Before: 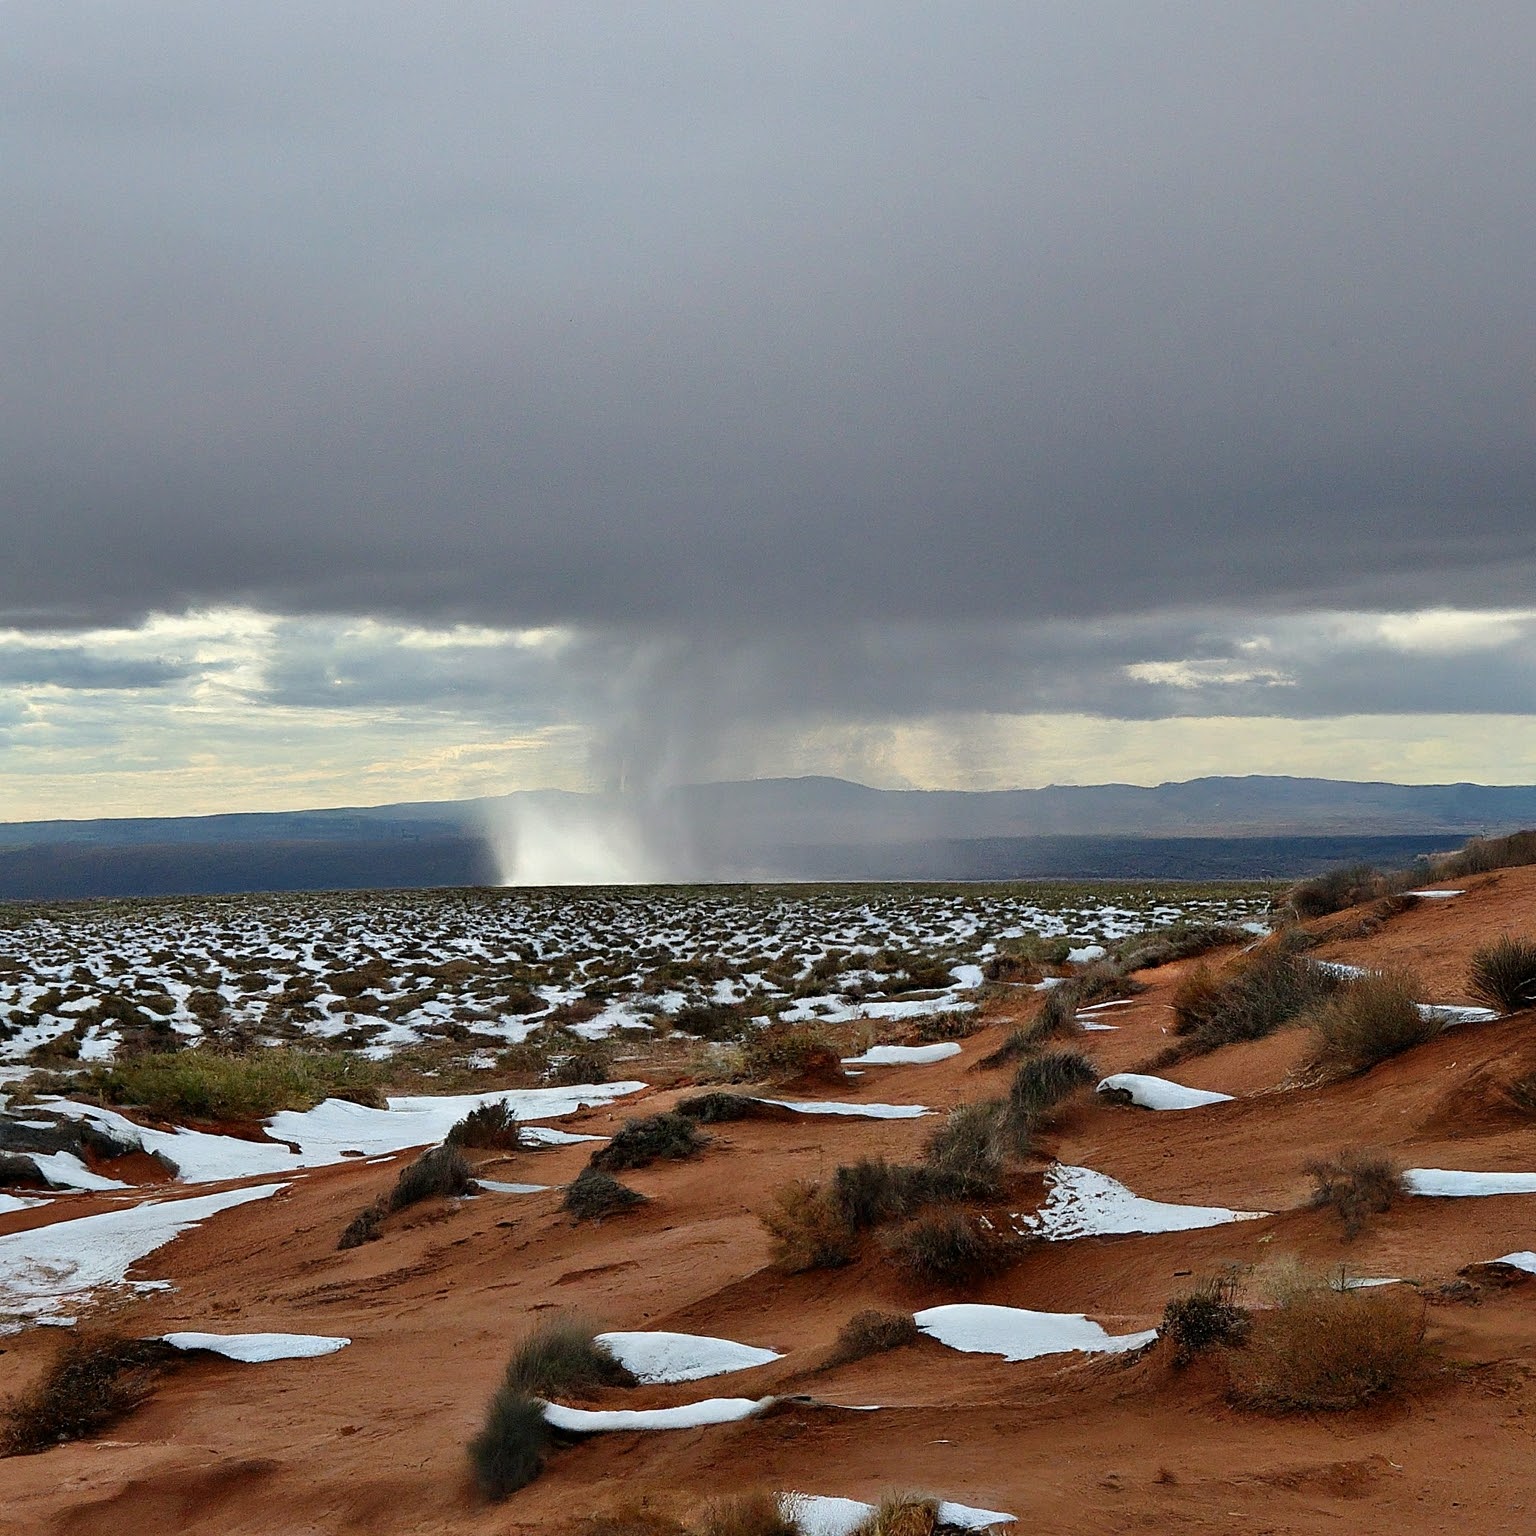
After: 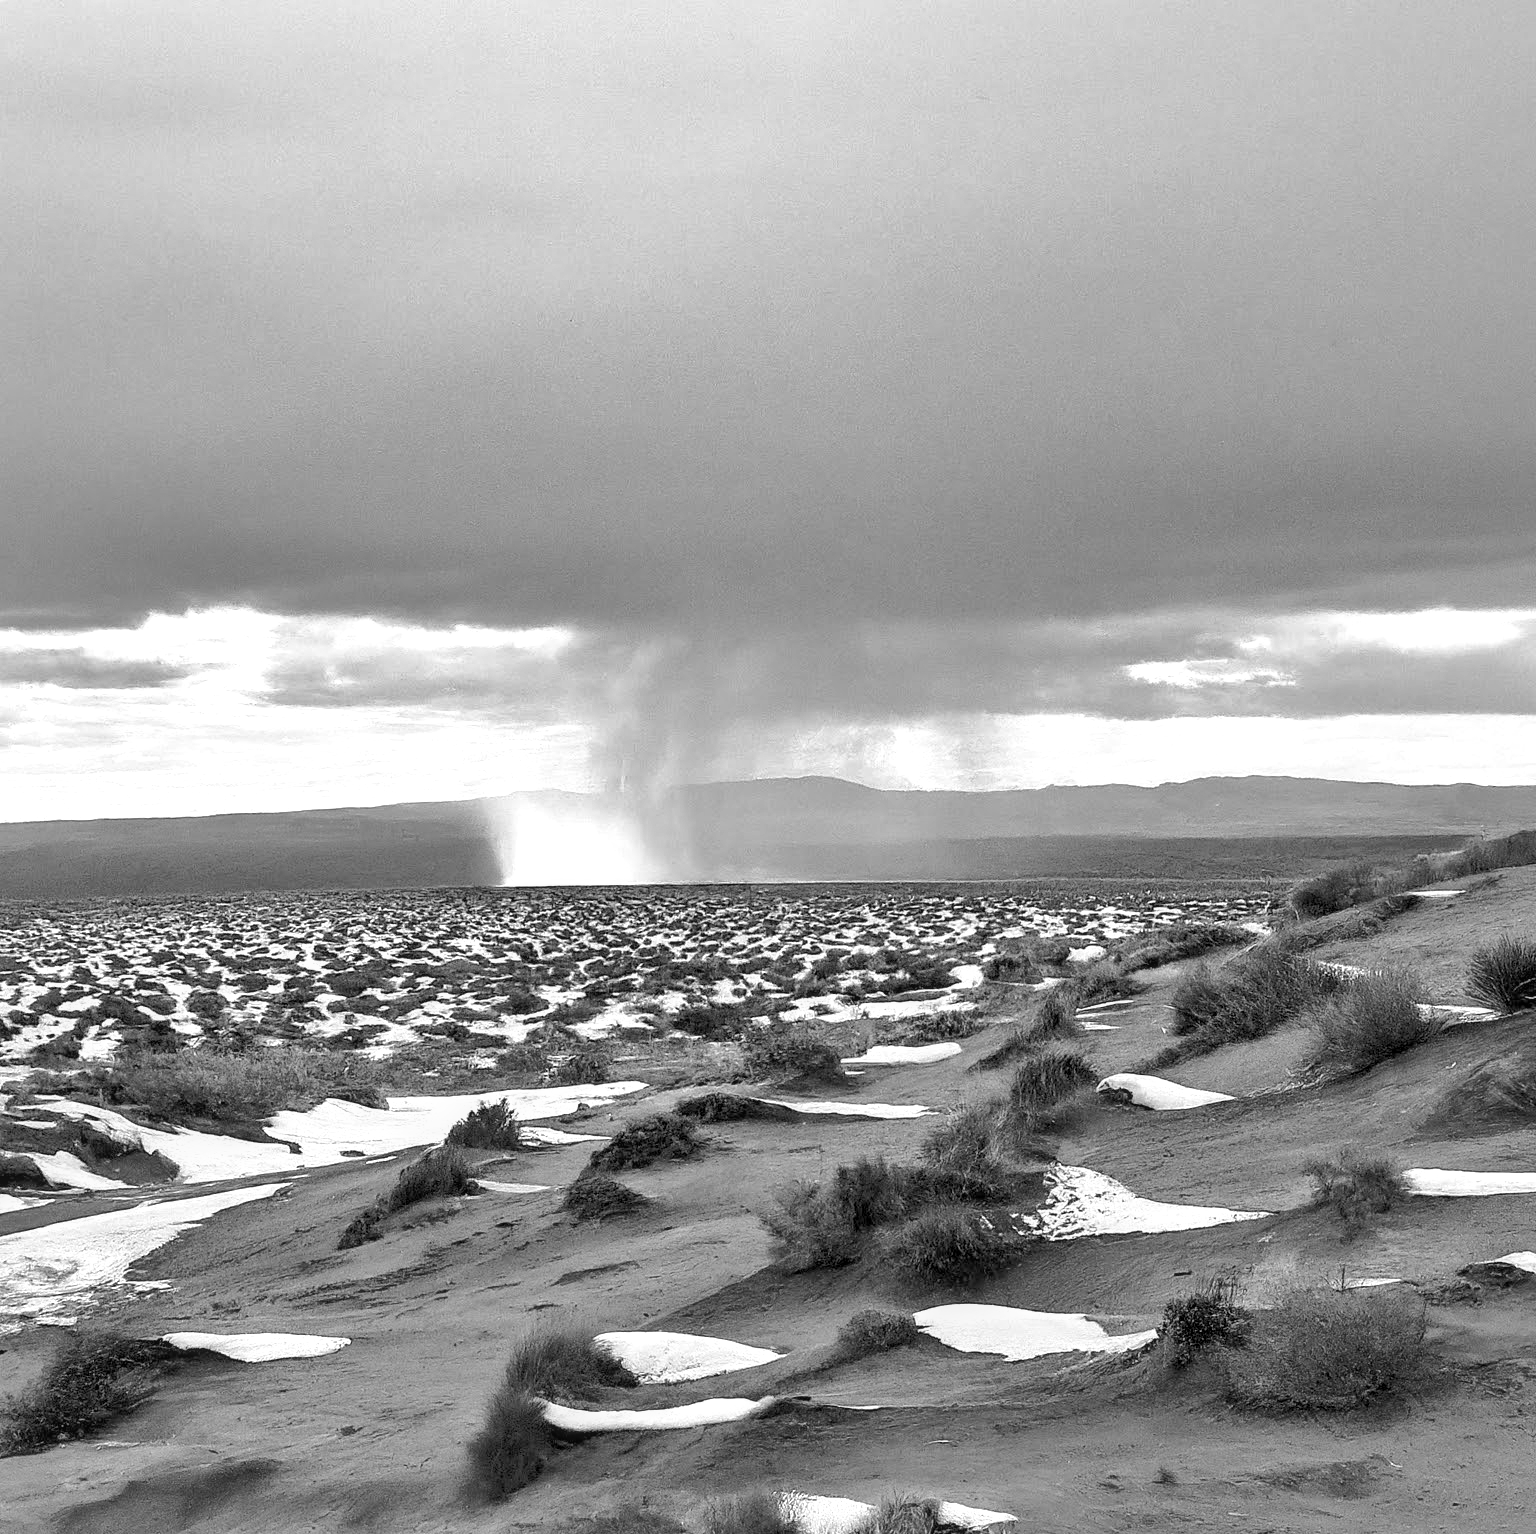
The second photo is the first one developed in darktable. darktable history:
exposure: black level correction 0, exposure 0.7 EV, compensate exposure bias true, compensate highlight preservation false
monochrome: on, module defaults
crop: bottom 0.071%
tone curve: curves: ch0 [(0, 0) (0.003, 0.022) (0.011, 0.025) (0.025, 0.032) (0.044, 0.055) (0.069, 0.089) (0.1, 0.133) (0.136, 0.18) (0.177, 0.231) (0.224, 0.291) (0.277, 0.35) (0.335, 0.42) (0.399, 0.496) (0.468, 0.561) (0.543, 0.632) (0.623, 0.706) (0.709, 0.783) (0.801, 0.865) (0.898, 0.947) (1, 1)], preserve colors none
shadows and highlights: on, module defaults
local contrast: on, module defaults
